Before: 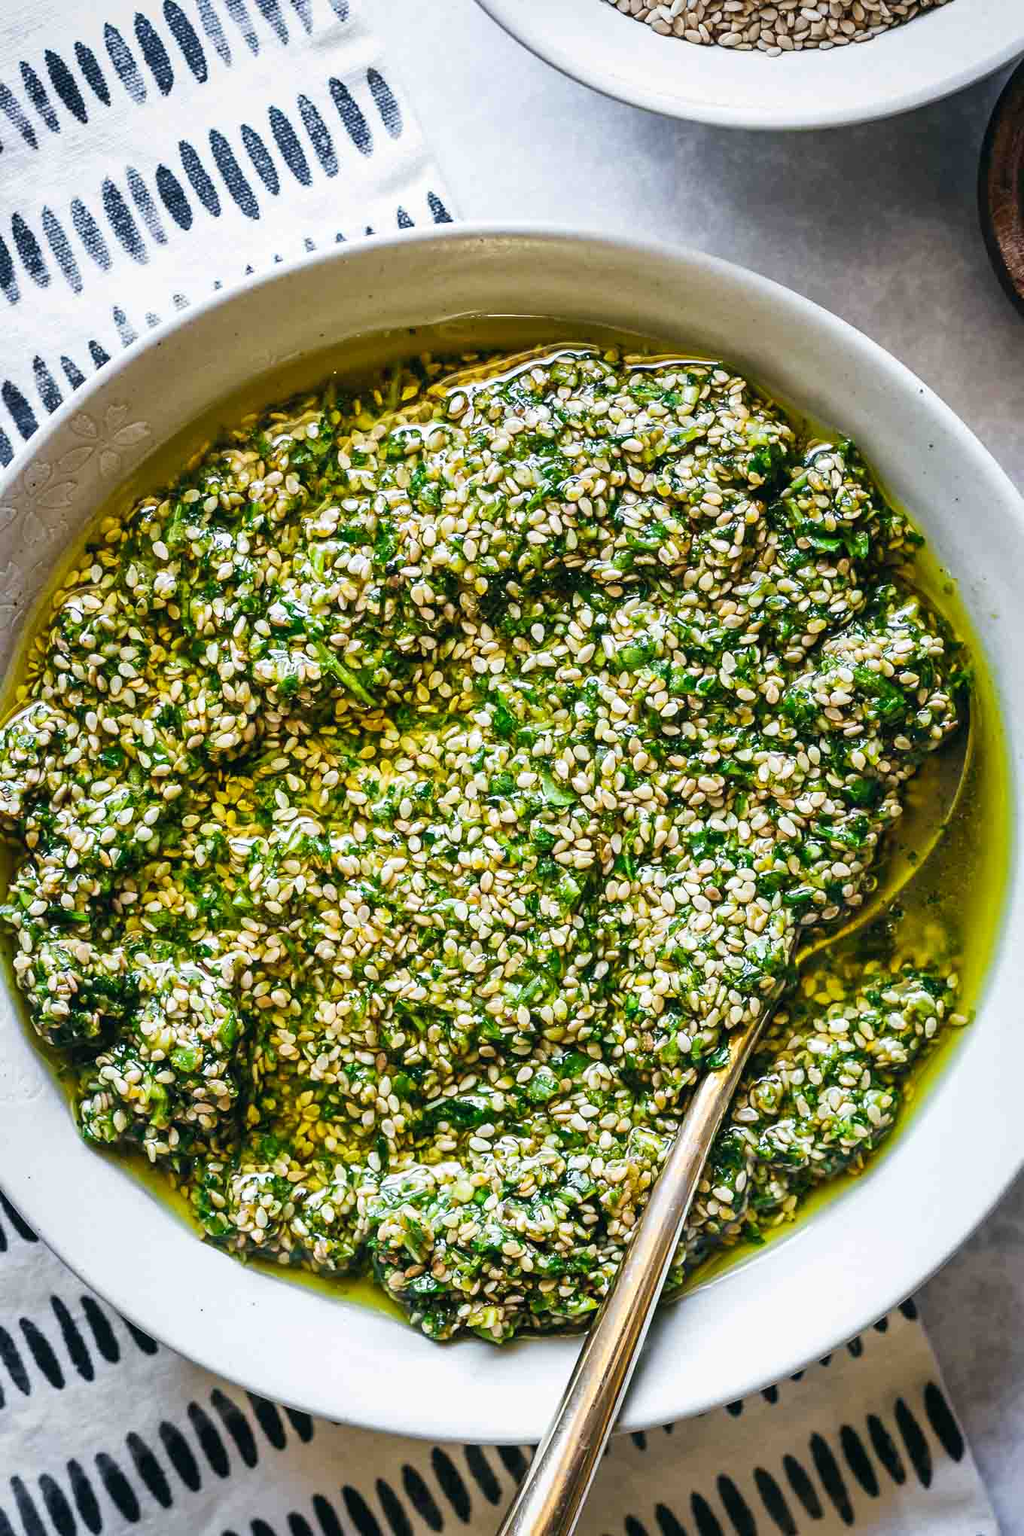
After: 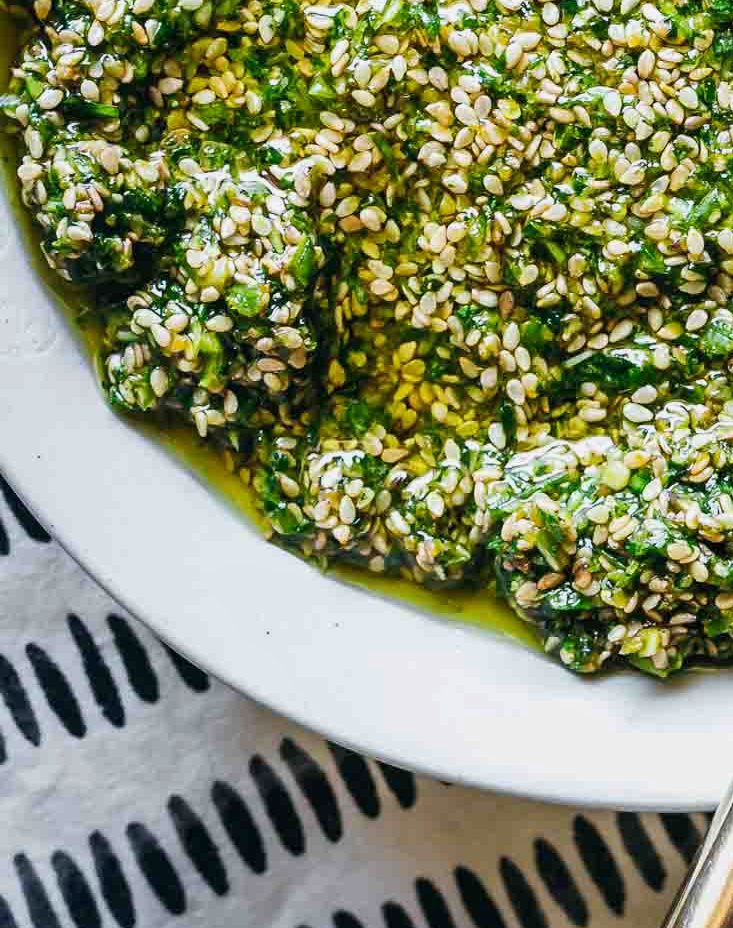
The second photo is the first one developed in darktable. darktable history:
crop and rotate: top 54.296%, right 46.093%, bottom 0.166%
local contrast: mode bilateral grid, contrast 19, coarseness 50, detail 103%, midtone range 0.2
exposure: exposure -0.146 EV, compensate exposure bias true, compensate highlight preservation false
